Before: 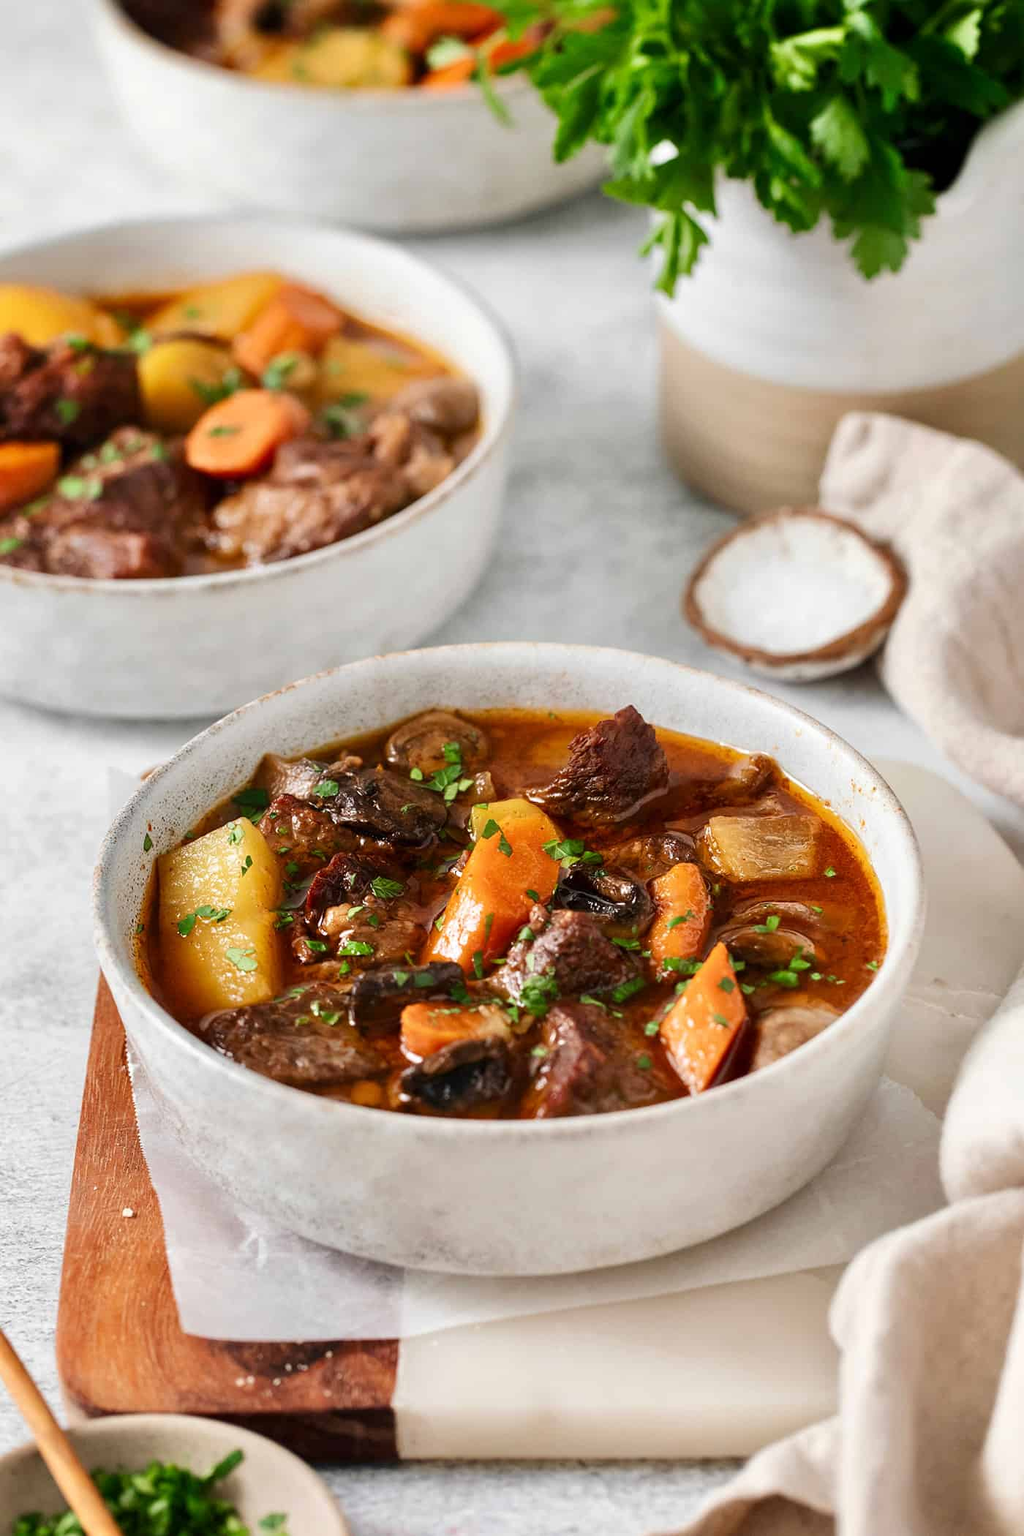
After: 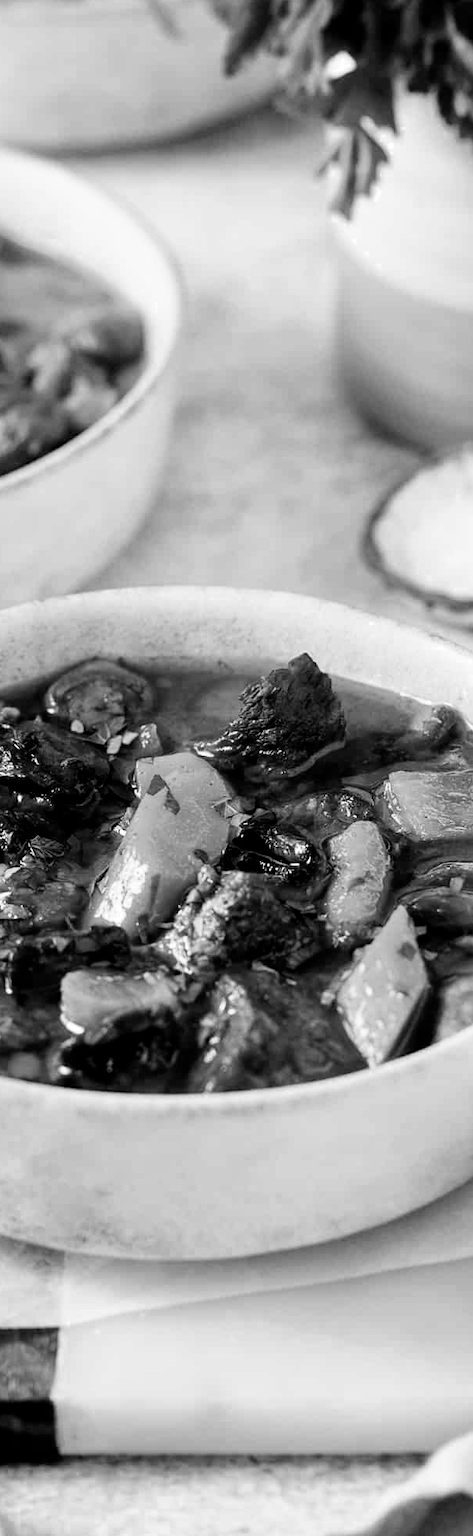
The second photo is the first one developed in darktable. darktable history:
crop: left 33.582%, top 5.989%, right 22.89%
color zones: curves: ch0 [(0, 0.613) (0.01, 0.613) (0.245, 0.448) (0.498, 0.529) (0.642, 0.665) (0.879, 0.777) (0.99, 0.613)]; ch1 [(0, 0) (0.143, 0) (0.286, 0) (0.429, 0) (0.571, 0) (0.714, 0) (0.857, 0)]
filmic rgb: middle gray luminance 8.8%, black relative exposure -6.26 EV, white relative exposure 2.71 EV, target black luminance 0%, hardness 4.79, latitude 73.86%, contrast 1.335, shadows ↔ highlights balance 9.38%, color science v6 (2022), iterations of high-quality reconstruction 10
